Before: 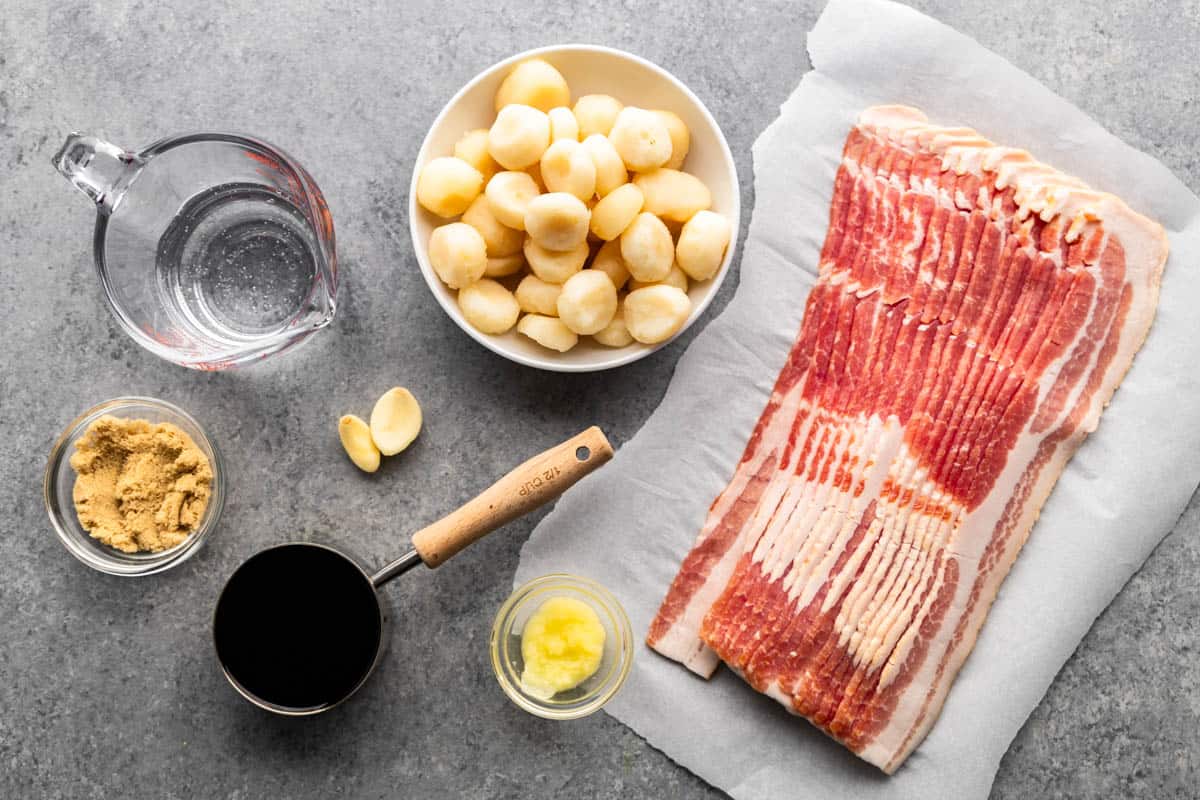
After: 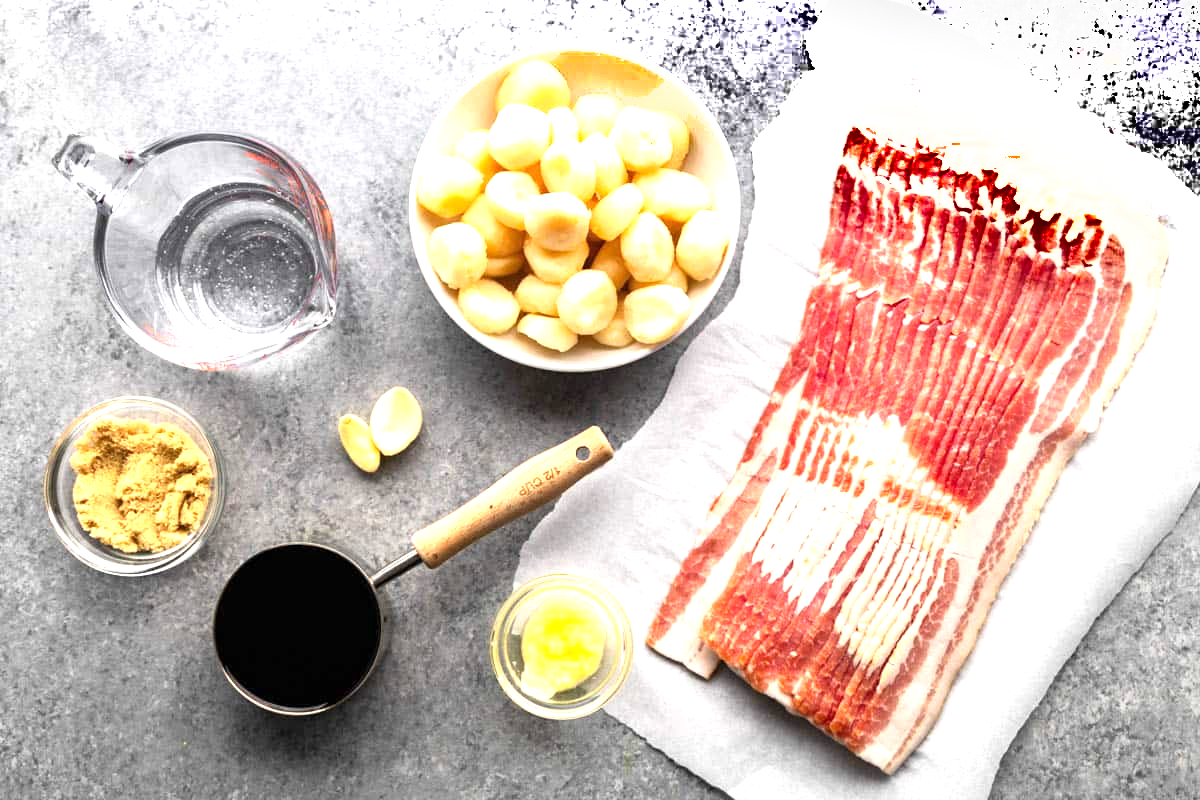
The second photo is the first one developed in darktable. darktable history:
shadows and highlights: radius 331.84, shadows 53.55, highlights -100, compress 94.63%, highlights color adjustment 73.23%, soften with gaussian
exposure: exposure 0.921 EV, compensate highlight preservation false
